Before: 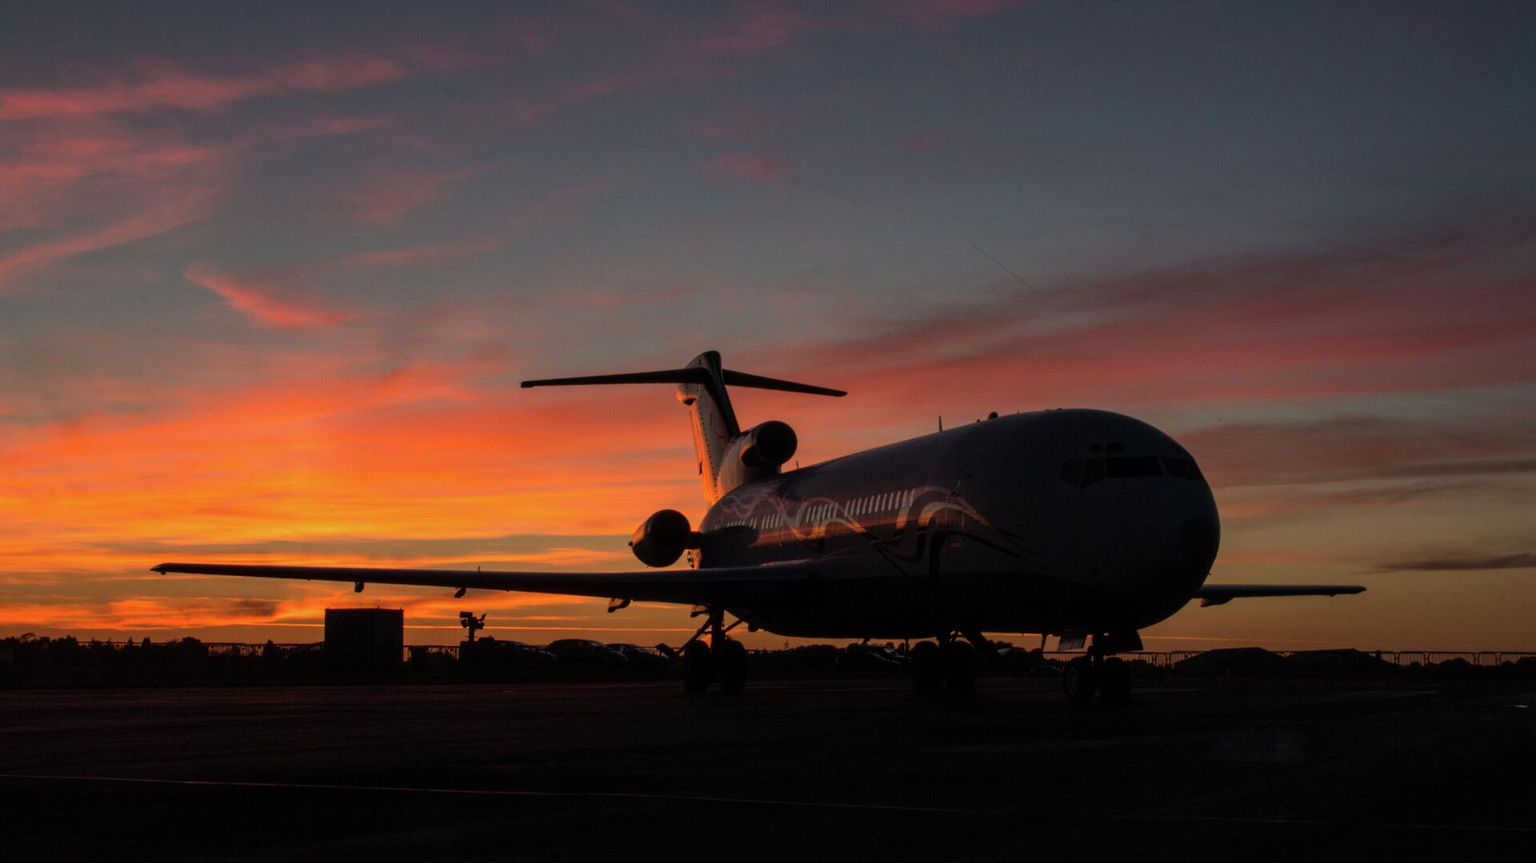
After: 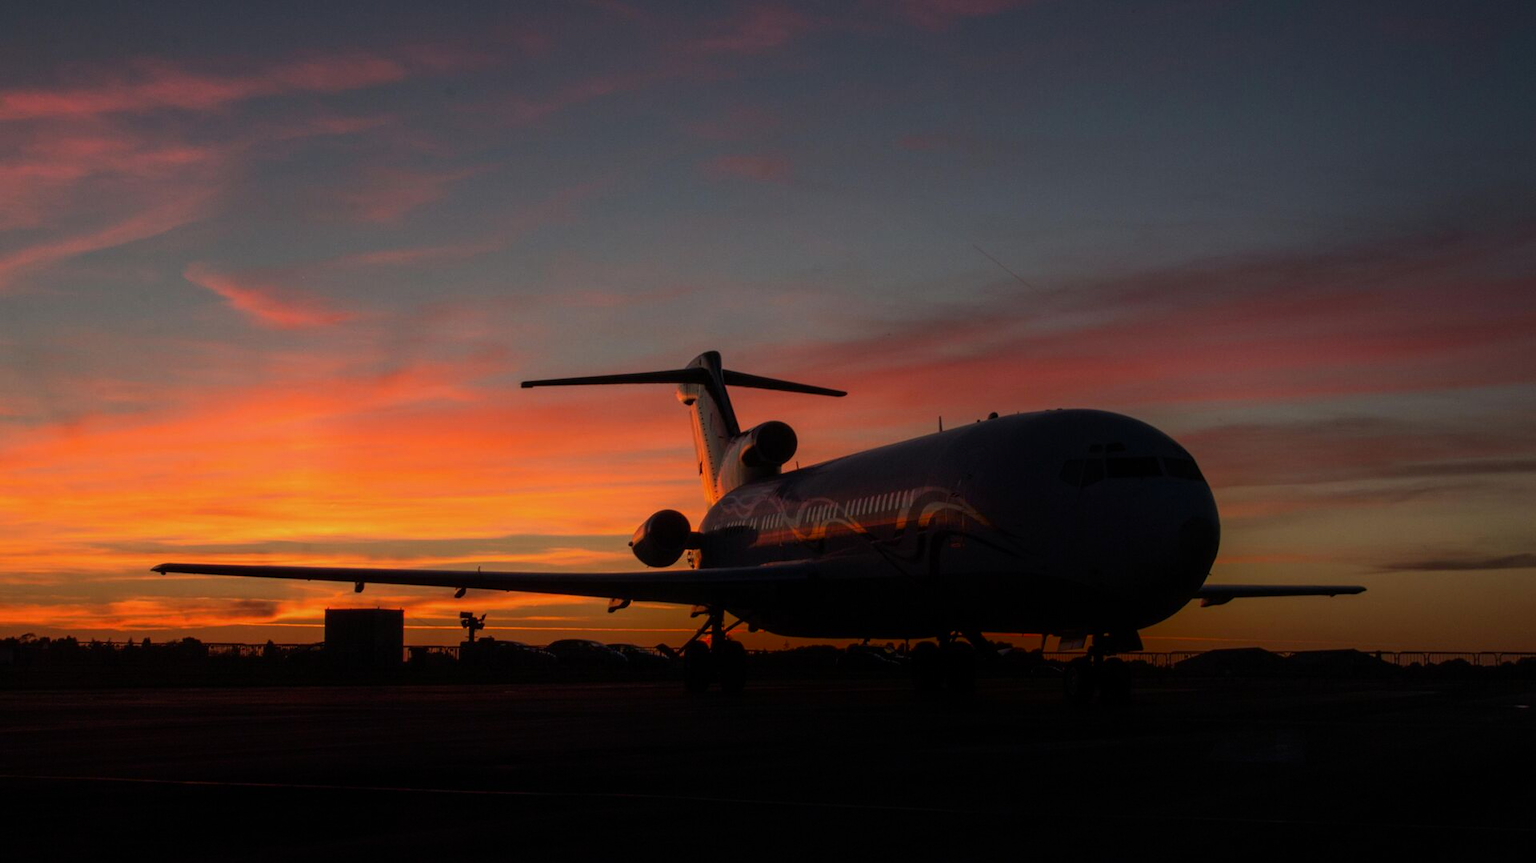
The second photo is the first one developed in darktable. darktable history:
shadows and highlights: shadows -39.59, highlights 62.51, soften with gaussian
